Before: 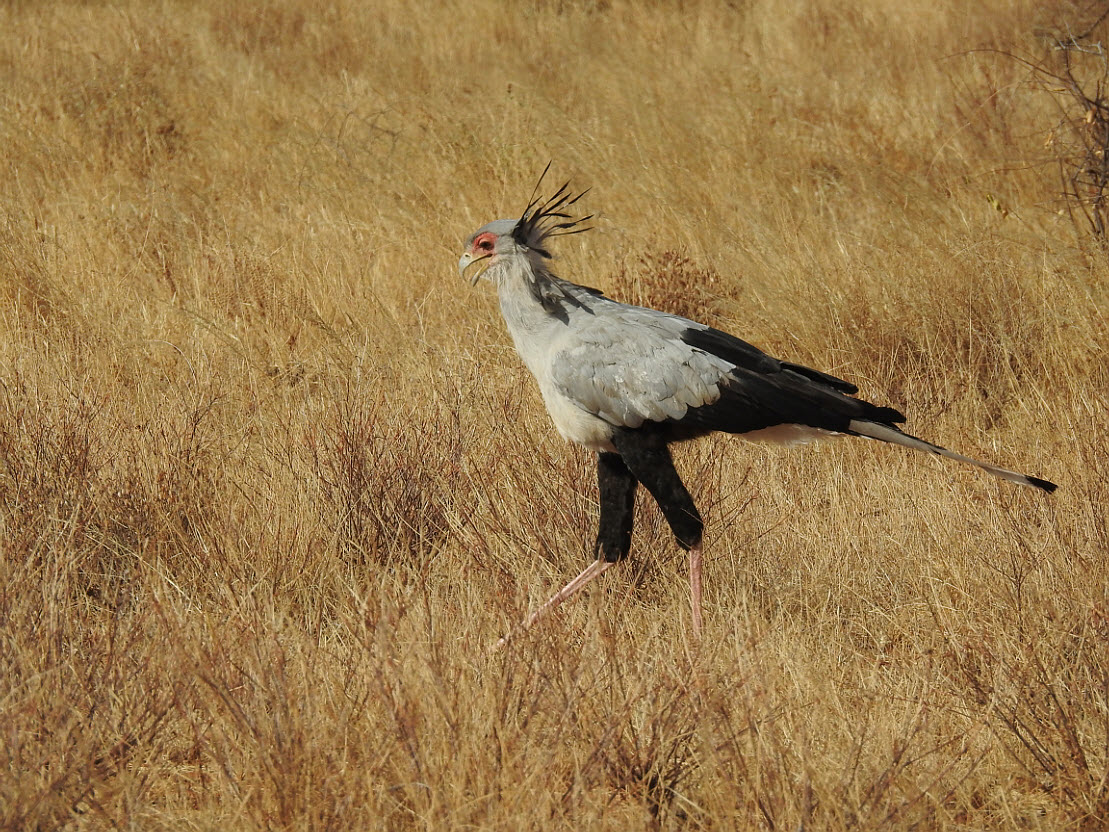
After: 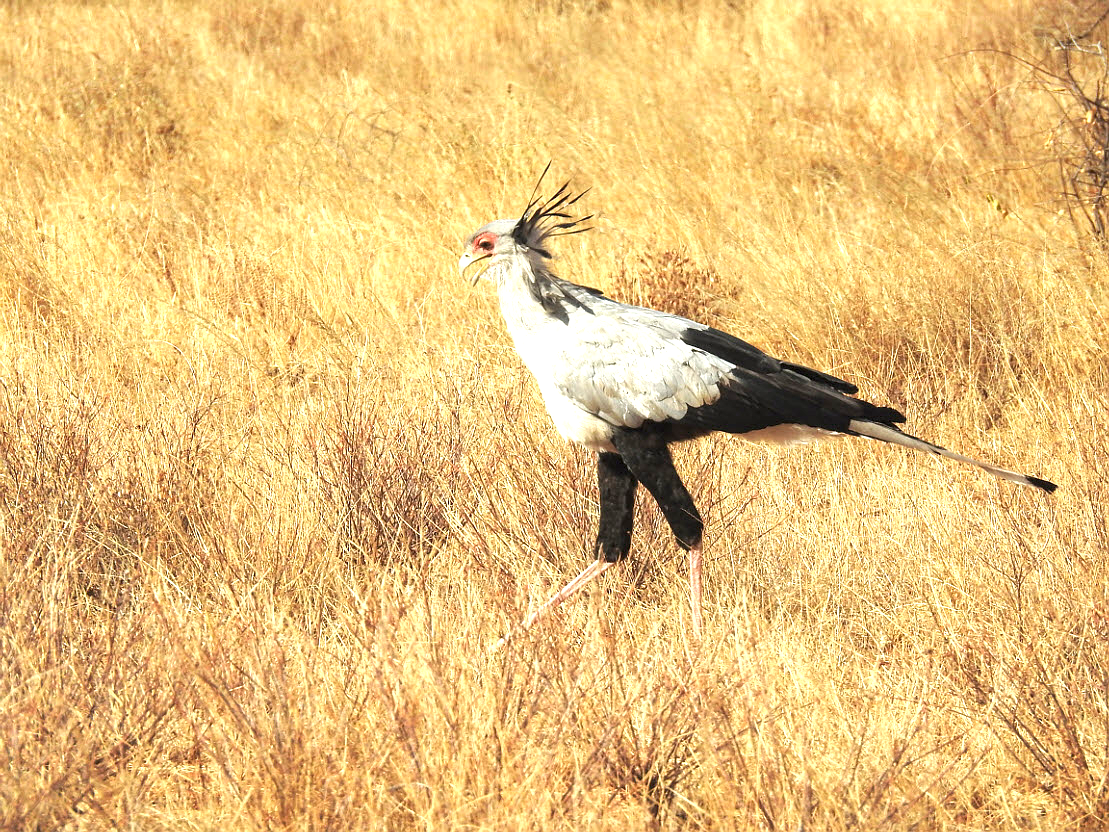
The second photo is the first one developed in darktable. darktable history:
exposure: black level correction 0, exposure 1.484 EV, compensate highlight preservation false
local contrast: highlights 106%, shadows 98%, detail 120%, midtone range 0.2
